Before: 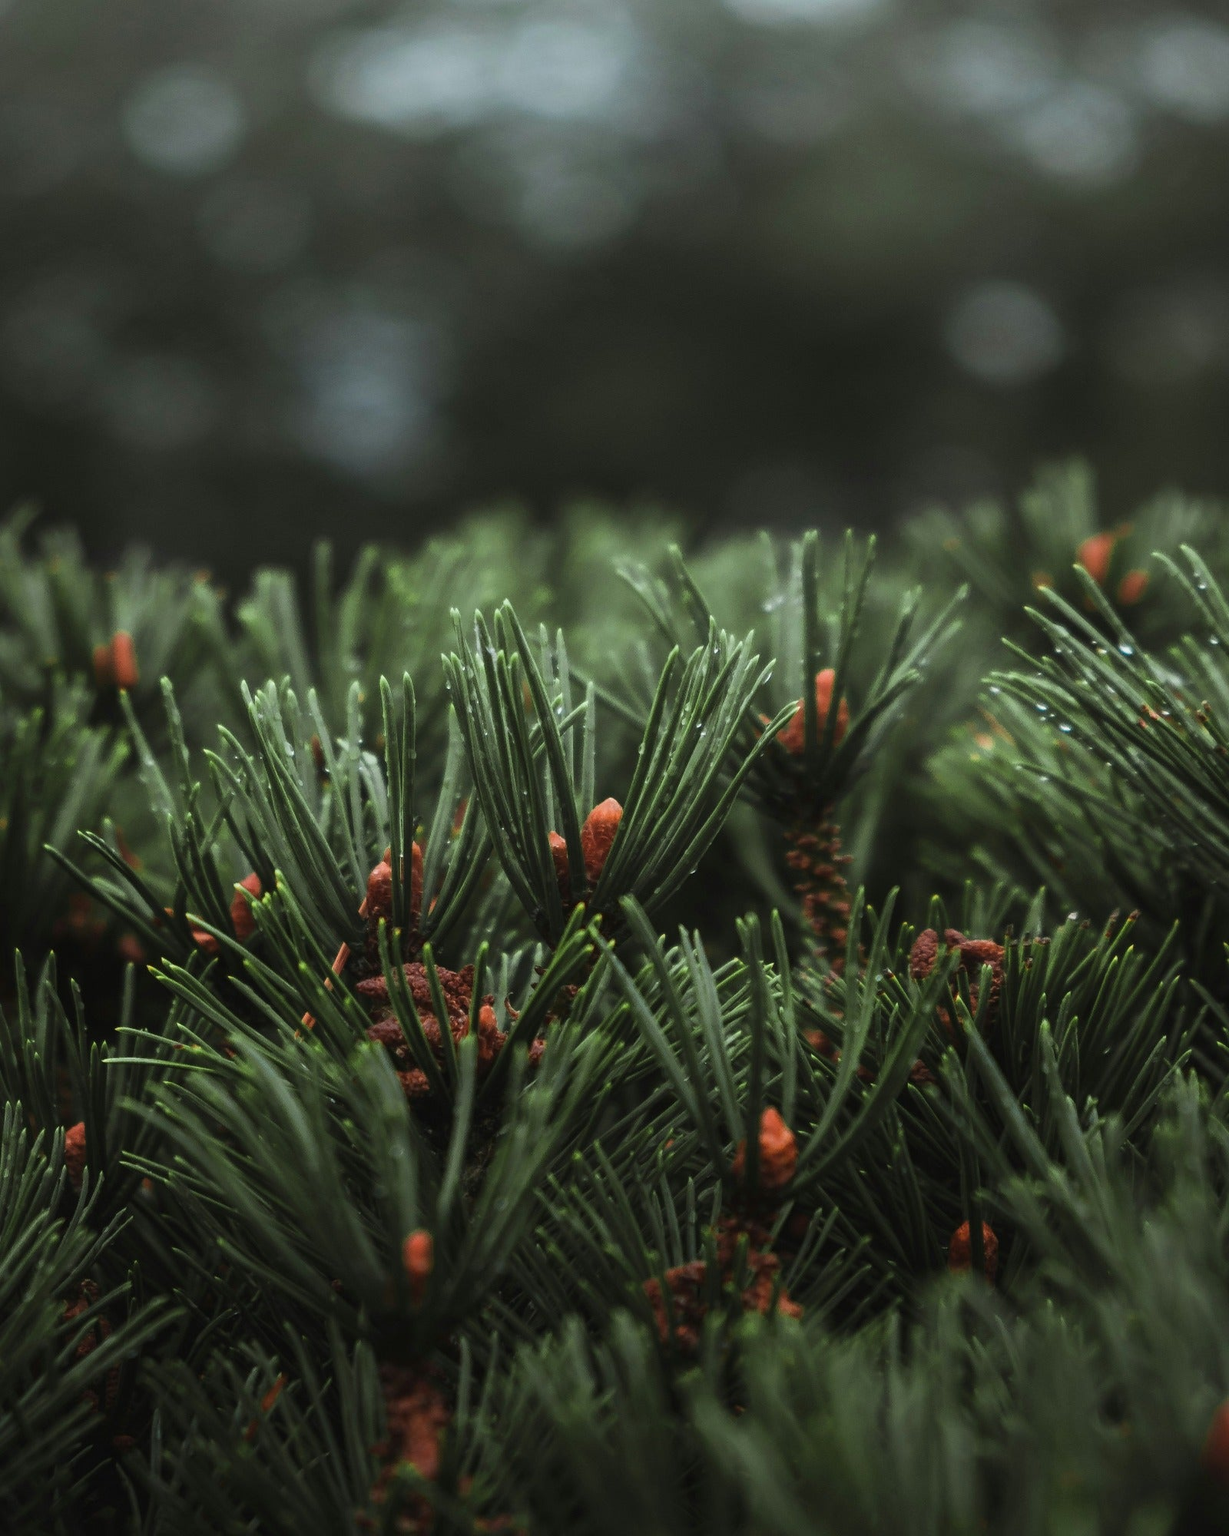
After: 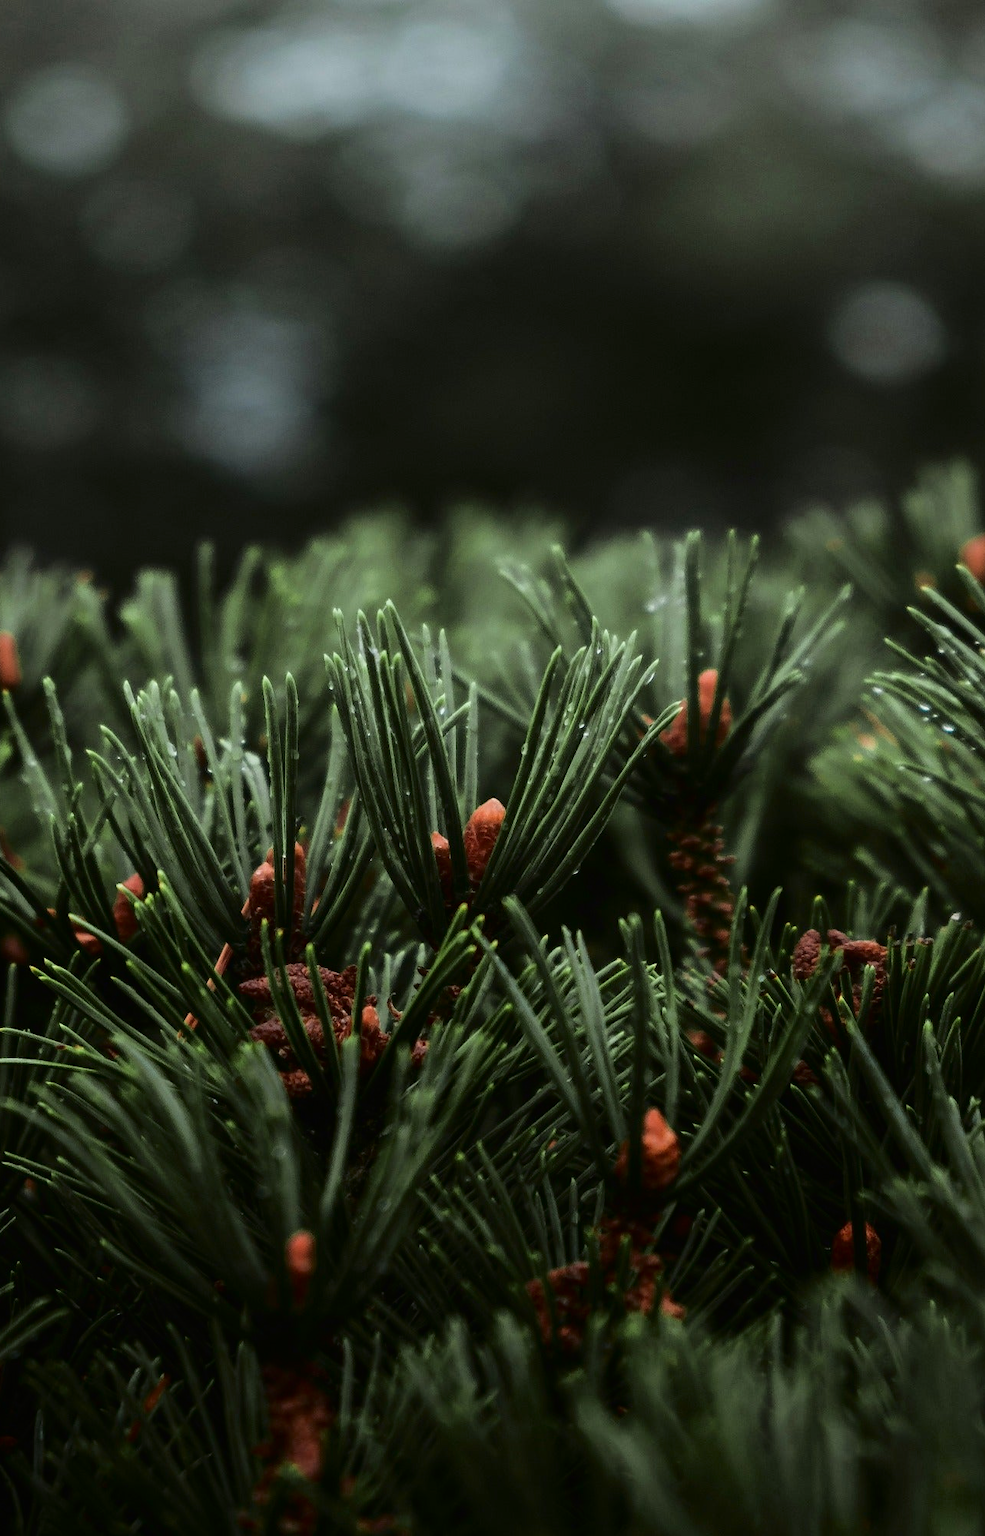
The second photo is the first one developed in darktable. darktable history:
fill light: exposure -2 EV, width 8.6
crop and rotate: left 9.597%, right 10.195%
